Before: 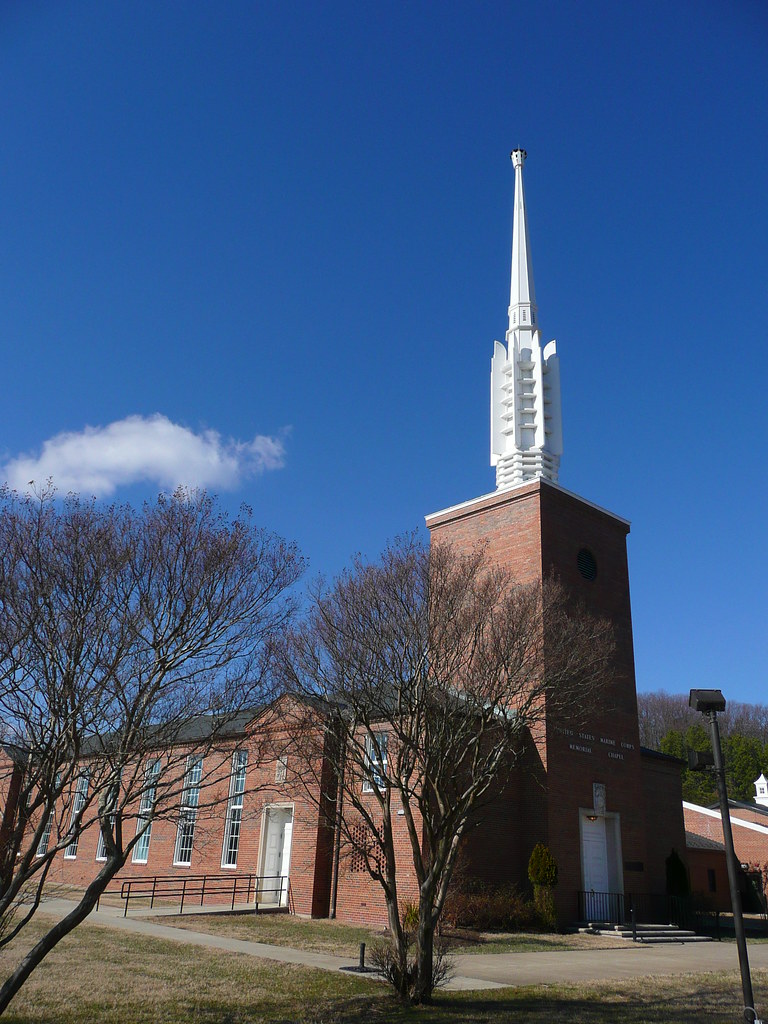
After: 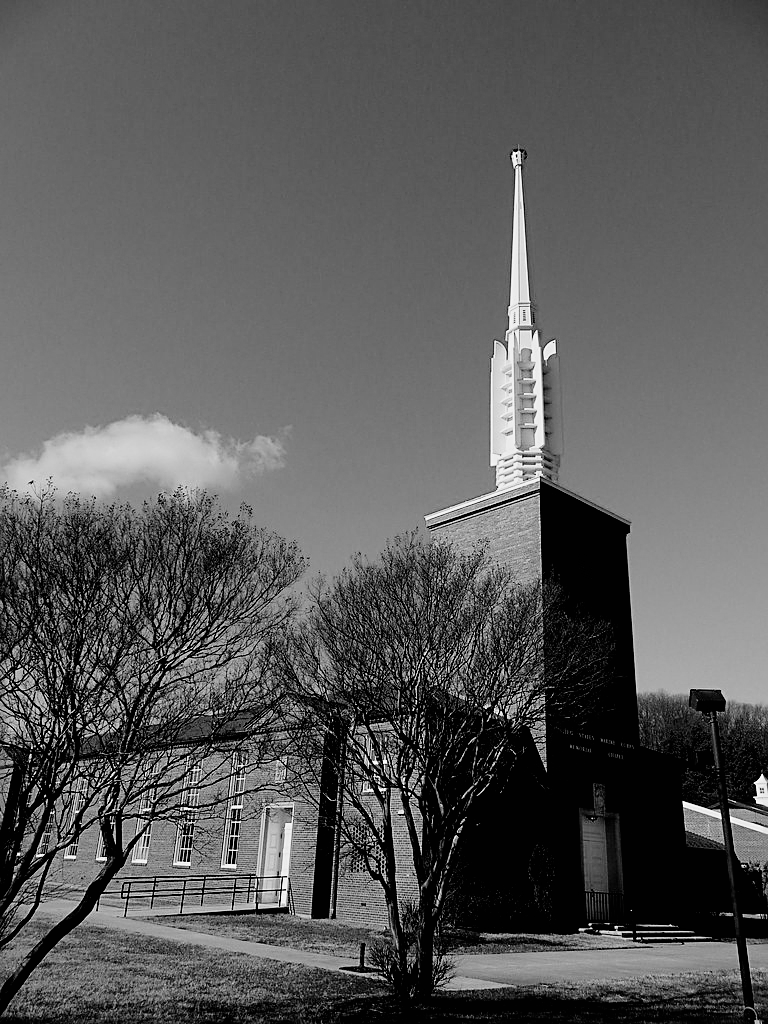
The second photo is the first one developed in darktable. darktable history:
shadows and highlights: shadows 20.75, highlights -36.04, highlights color adjustment 49.63%, soften with gaussian
sharpen: on, module defaults
color balance rgb: power › hue 329.39°, perceptual saturation grading › global saturation 20%, perceptual saturation grading › highlights -49.361%, perceptual saturation grading › shadows 24.544%, global vibrance 14.643%
filmic rgb: black relative exposure -3.96 EV, white relative exposure 2.99 EV, hardness 2.98, contrast 1.391, add noise in highlights 0.002, color science v3 (2019), use custom middle-gray values true, contrast in highlights soft
color calibration: output gray [0.267, 0.423, 0.261, 0], illuminant Planckian (black body), x 0.368, y 0.36, temperature 4276.4 K
